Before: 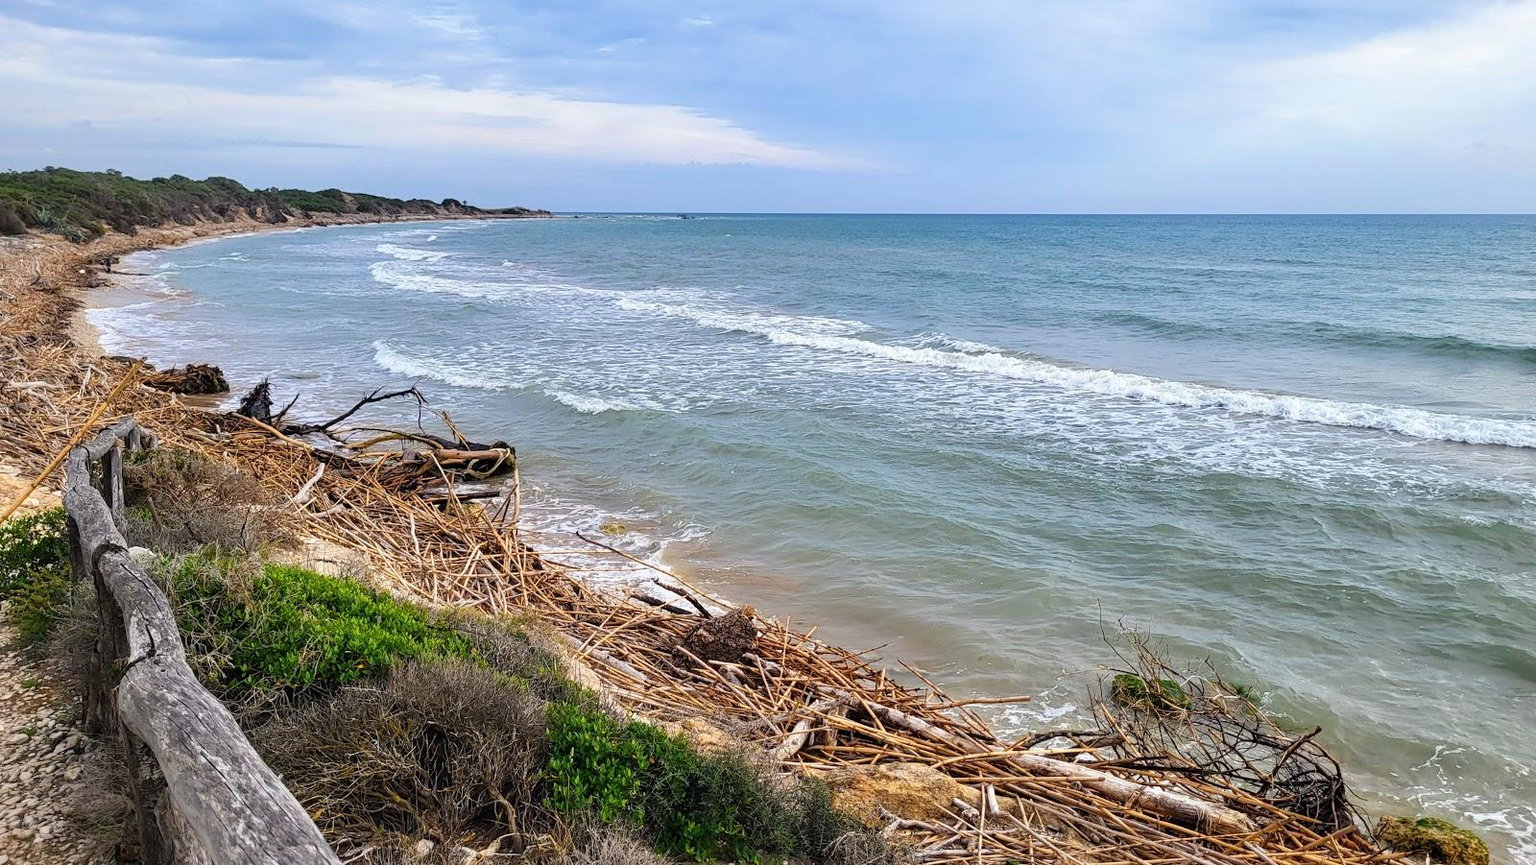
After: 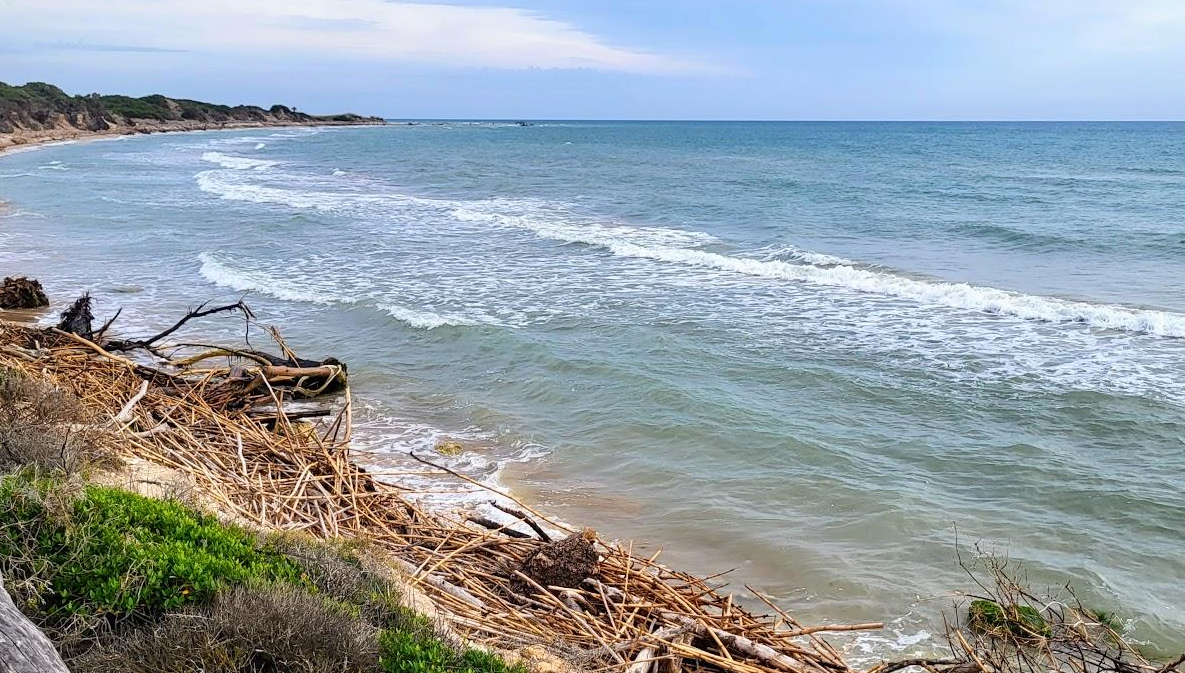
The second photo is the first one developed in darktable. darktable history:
crop and rotate: left 11.933%, top 11.393%, right 13.967%, bottom 13.897%
contrast brightness saturation: contrast 0.103, brightness 0.01, saturation 0.018
